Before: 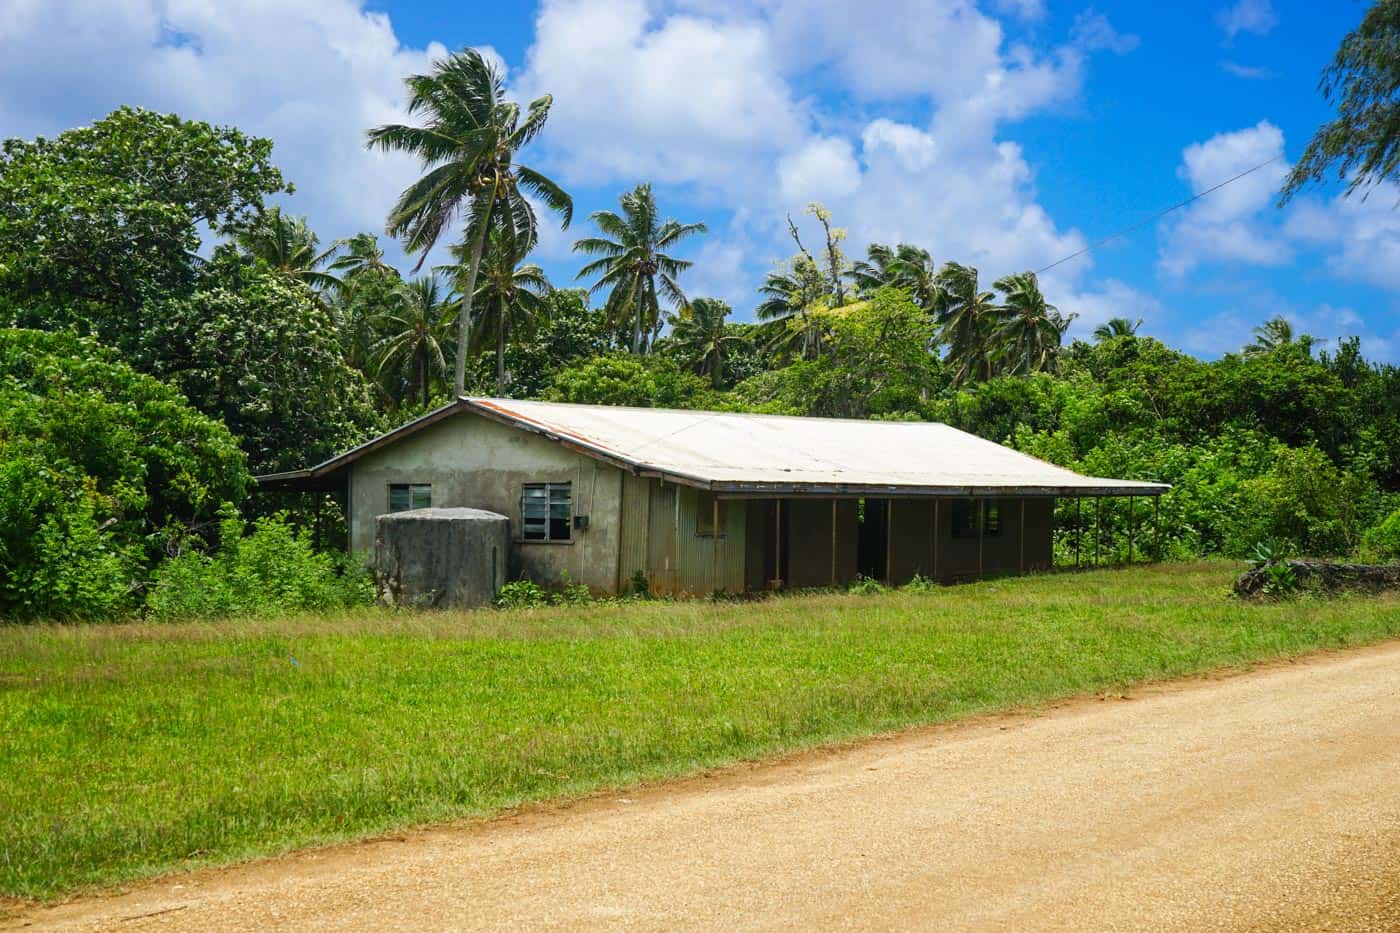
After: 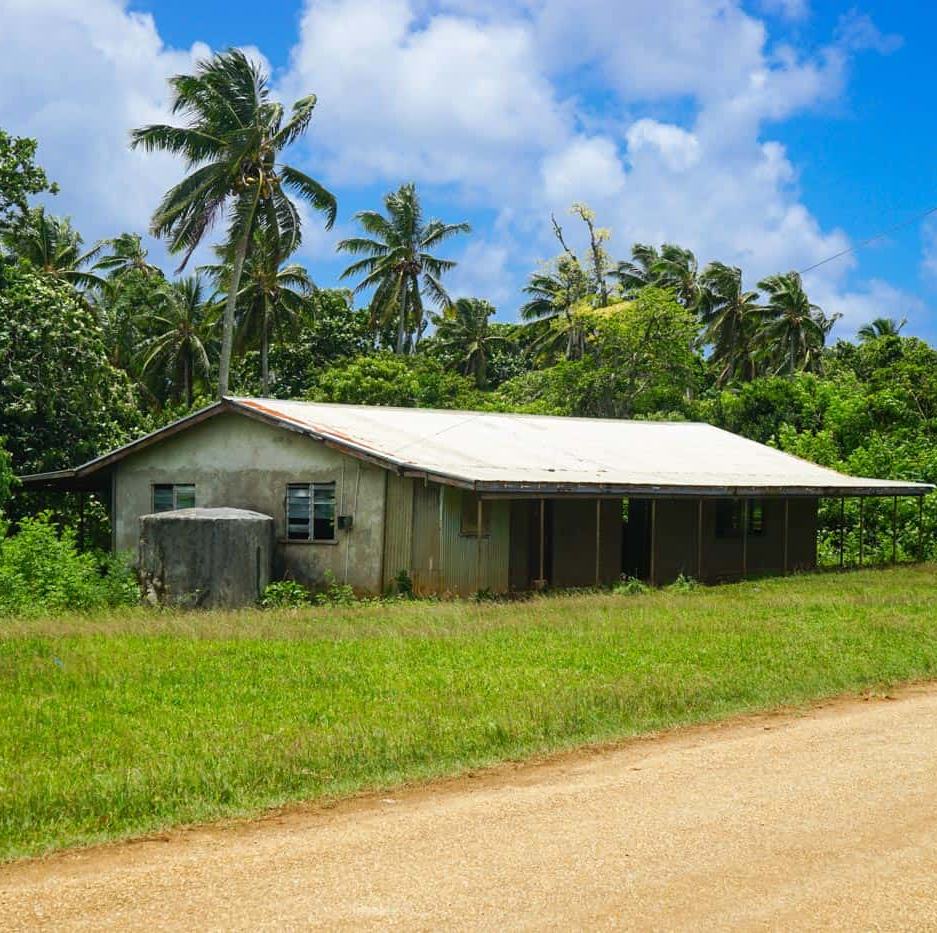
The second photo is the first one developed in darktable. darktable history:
crop: left 16.888%, right 16.121%
